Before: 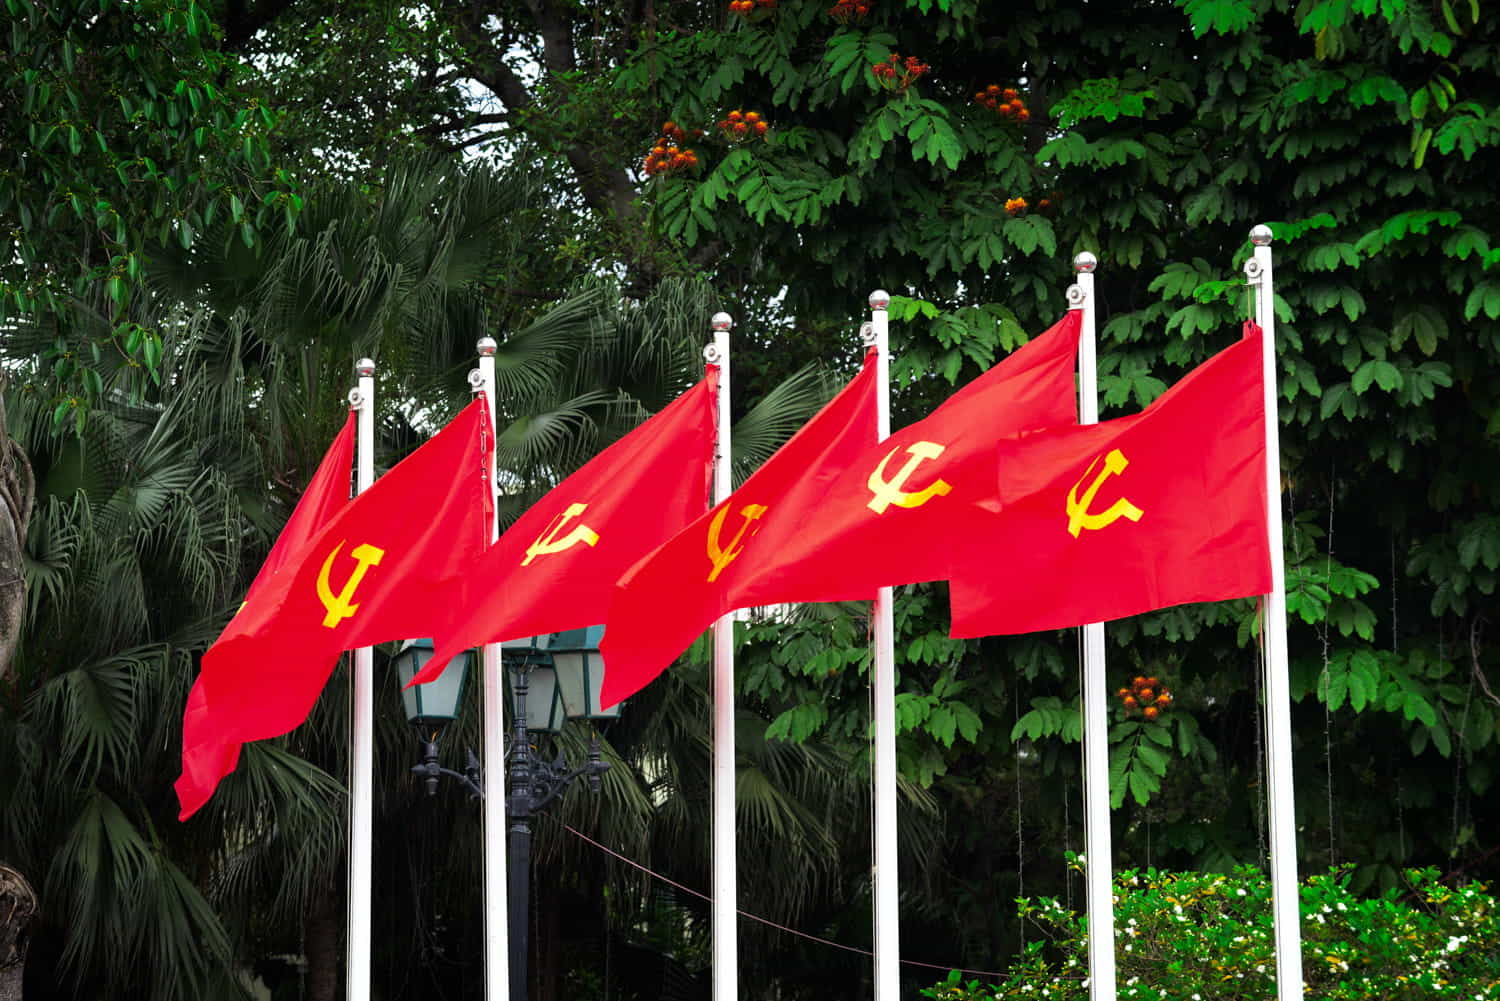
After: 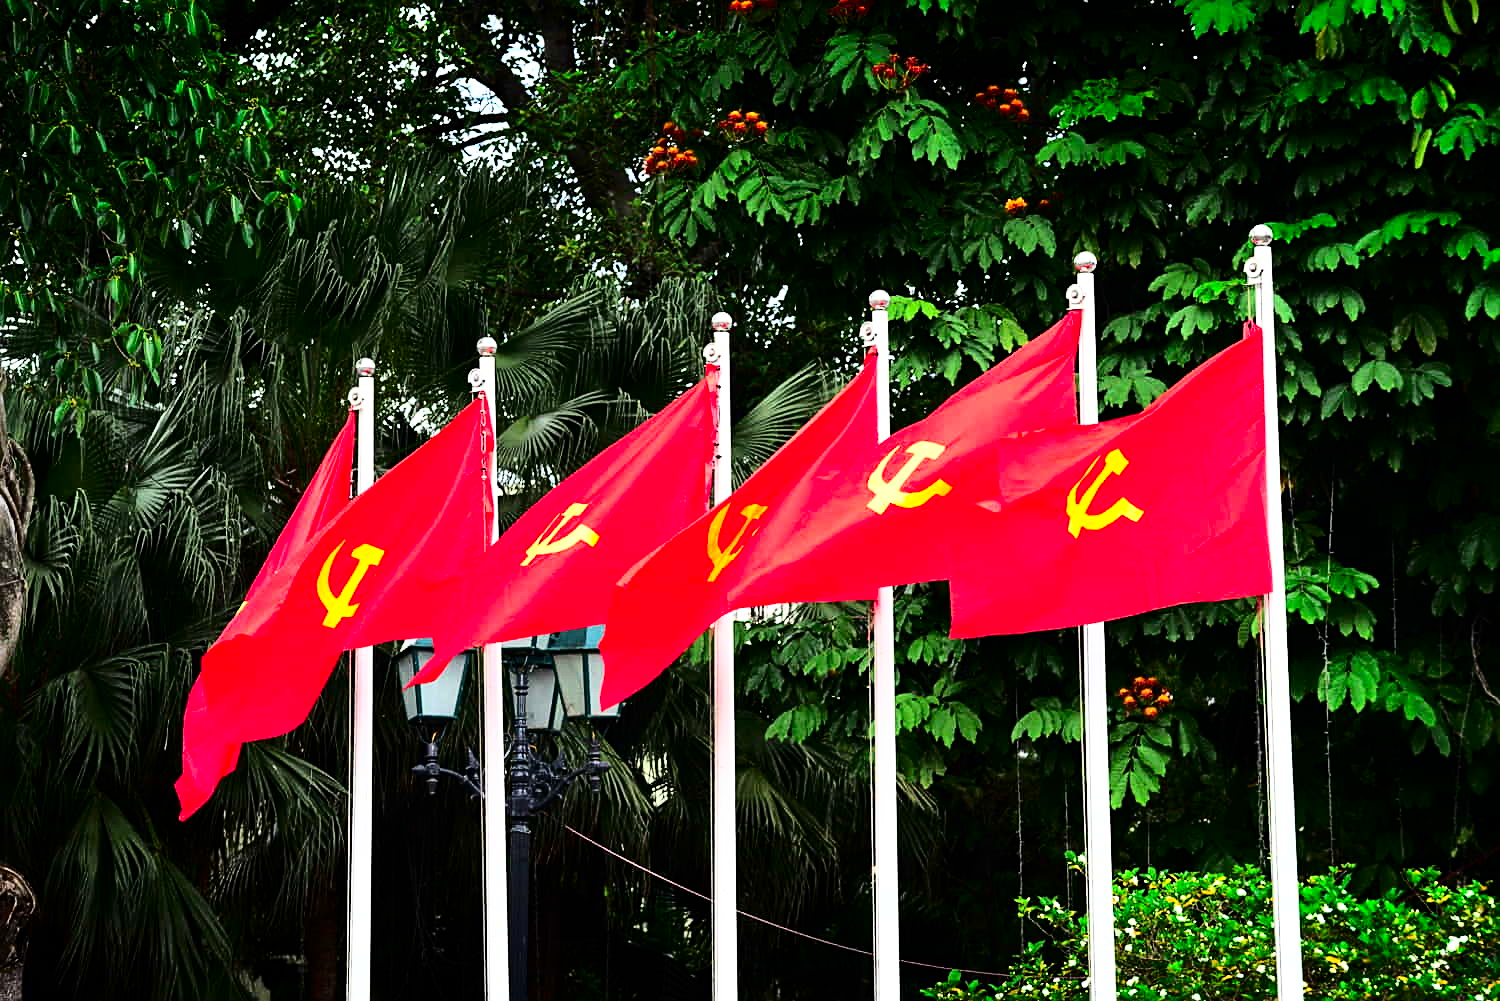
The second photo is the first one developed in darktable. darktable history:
sharpen: on, module defaults
base curve: curves: ch0 [(0, 0) (0.028, 0.03) (0.121, 0.232) (0.46, 0.748) (0.859, 0.968) (1, 1)]
contrast brightness saturation: contrast 0.2, brightness -0.11, saturation 0.1
